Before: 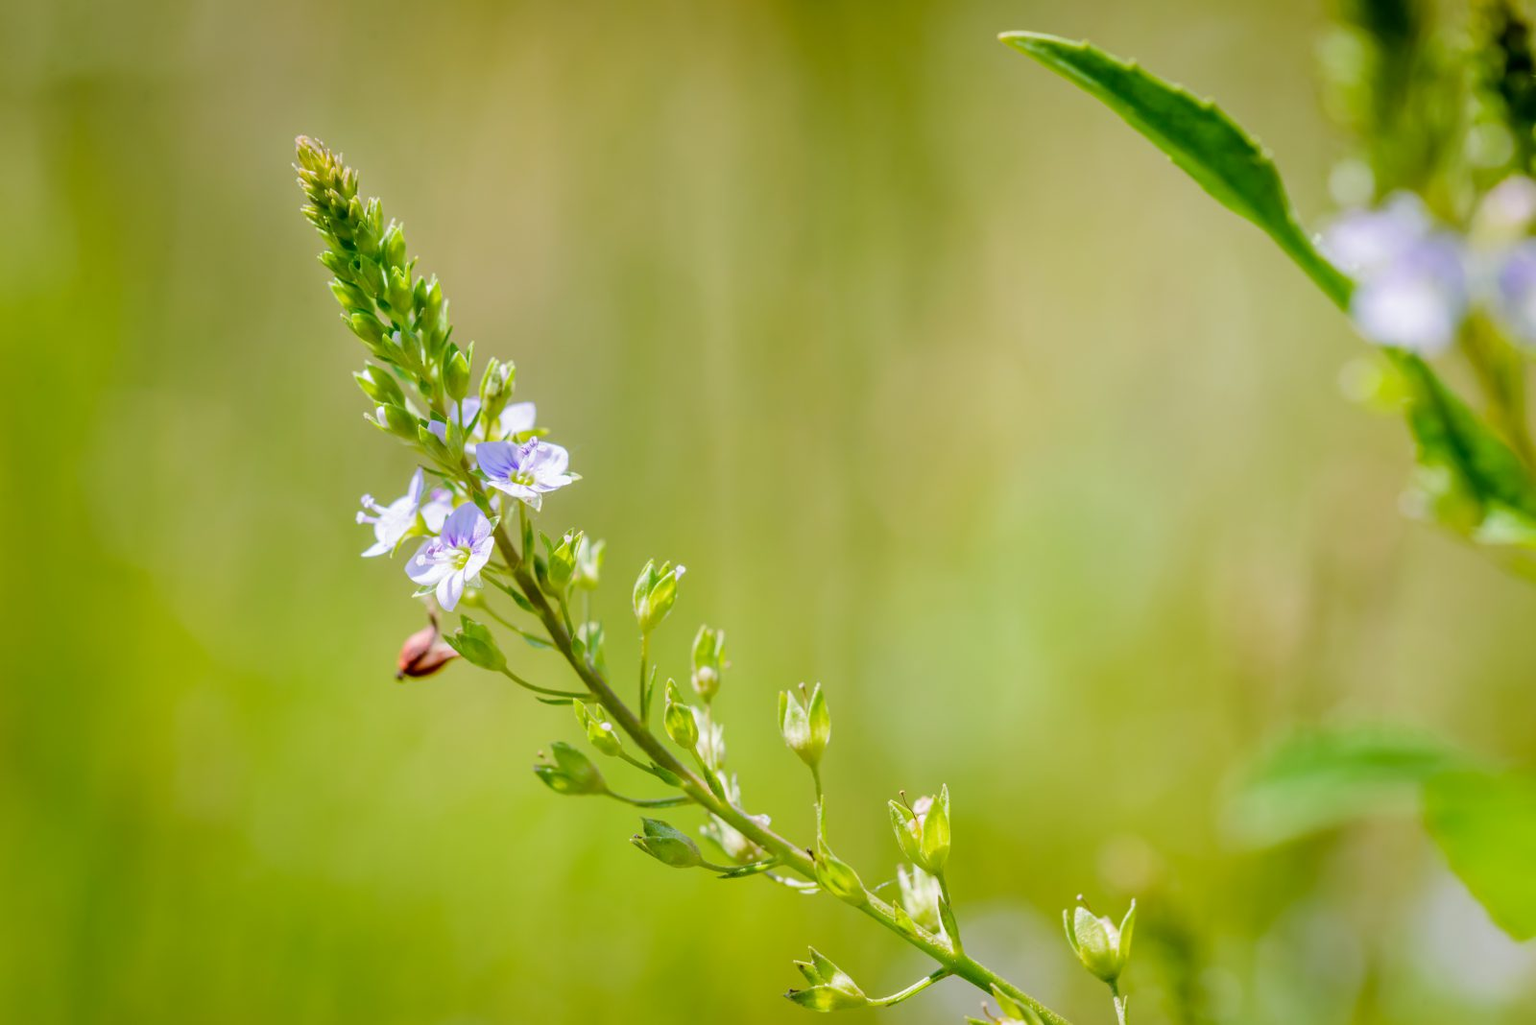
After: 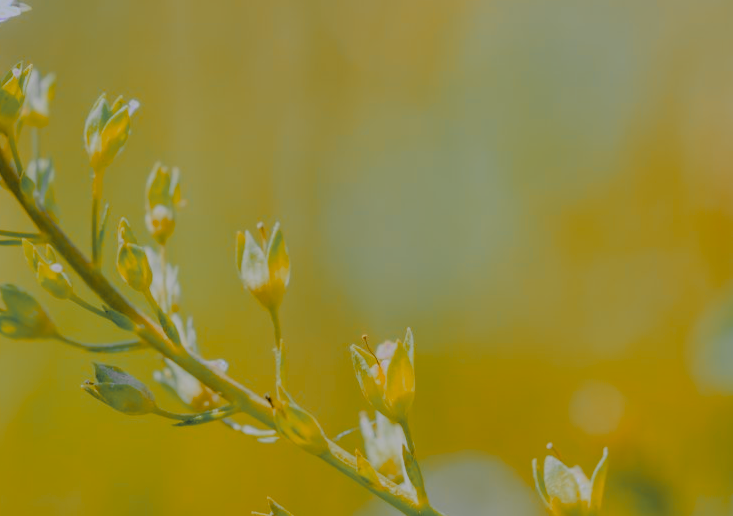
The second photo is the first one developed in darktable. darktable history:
filmic rgb: white relative exposure 8 EV, threshold 3 EV, hardness 2.44, latitude 10.07%, contrast 0.72, highlights saturation mix 10%, shadows ↔ highlights balance 1.38%, color science v4 (2020), enable highlight reconstruction true
white balance: red 0.982, blue 1.018
color zones: curves: ch0 [(0, 0.363) (0.128, 0.373) (0.25, 0.5) (0.402, 0.407) (0.521, 0.525) (0.63, 0.559) (0.729, 0.662) (0.867, 0.471)]; ch1 [(0, 0.515) (0.136, 0.618) (0.25, 0.5) (0.378, 0) (0.516, 0) (0.622, 0.593) (0.737, 0.819) (0.87, 0.593)]; ch2 [(0, 0.529) (0.128, 0.471) (0.282, 0.451) (0.386, 0.662) (0.516, 0.525) (0.633, 0.554) (0.75, 0.62) (0.875, 0.441)]
shadows and highlights: shadows 5, soften with gaussian
crop: left 35.976%, top 45.819%, right 18.162%, bottom 5.807%
